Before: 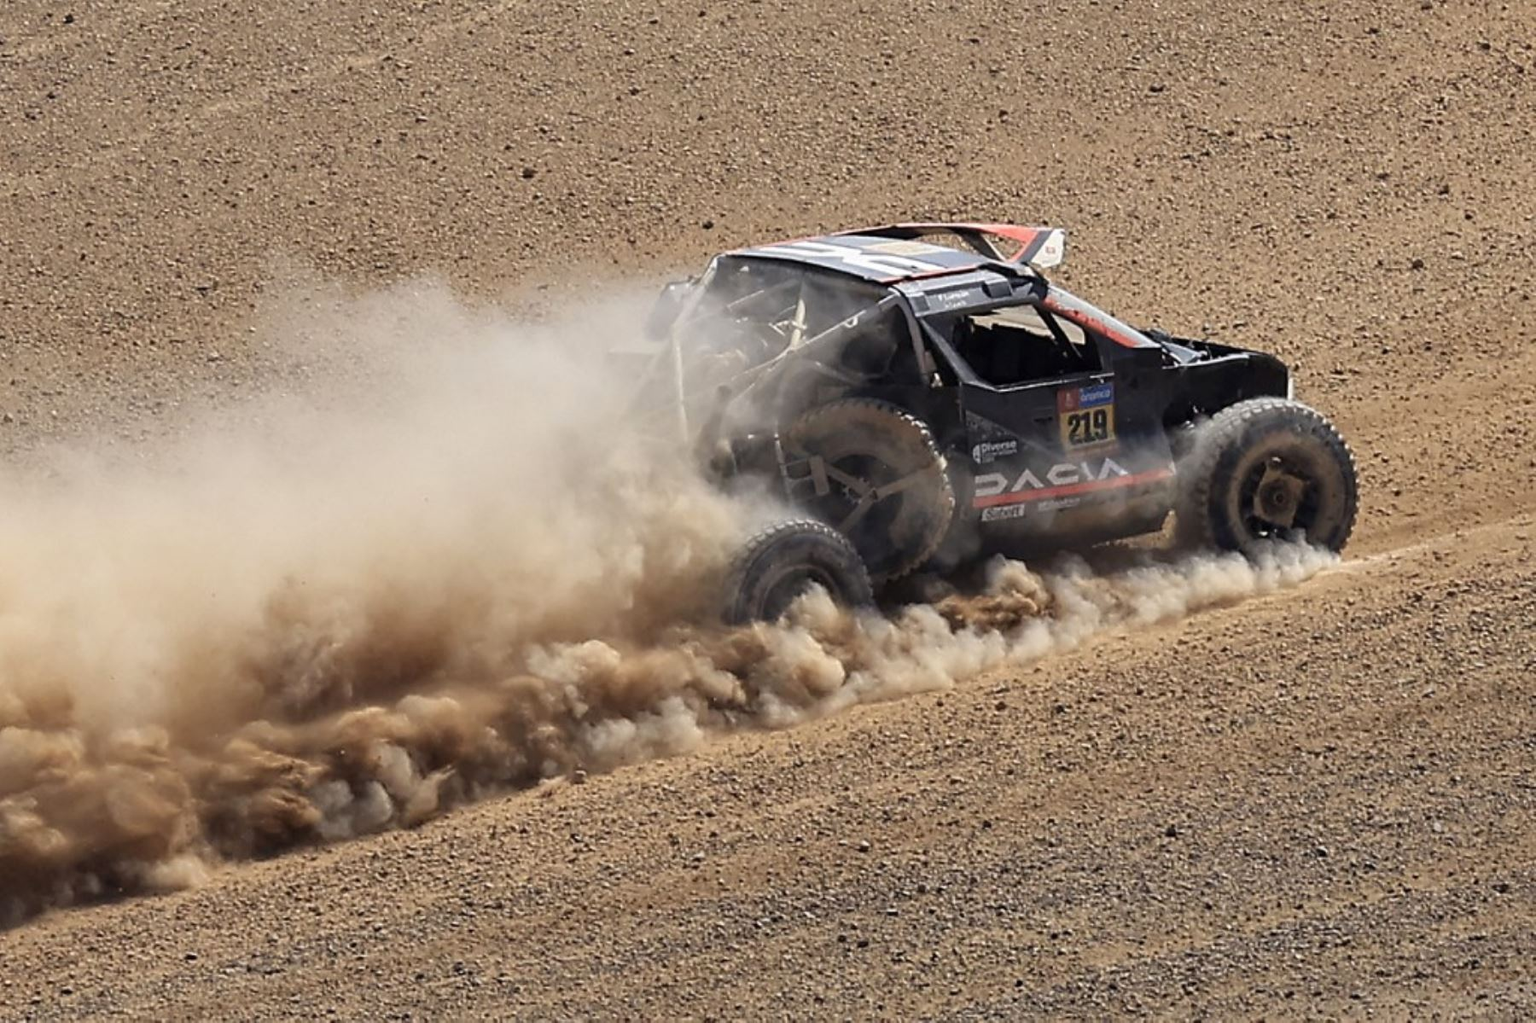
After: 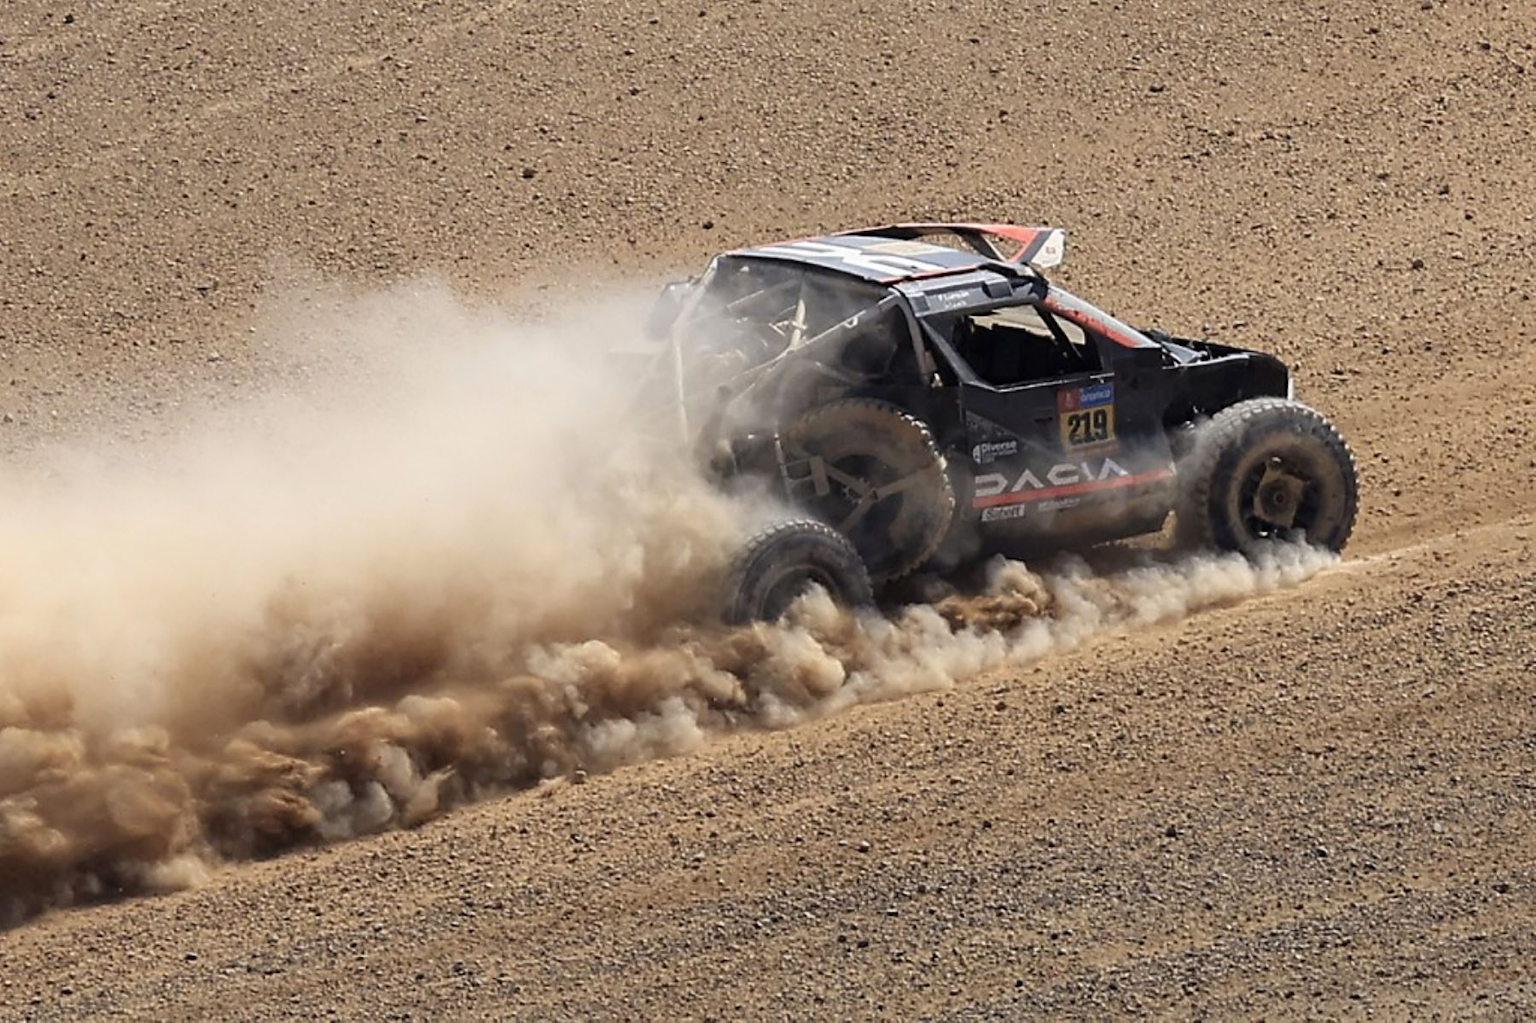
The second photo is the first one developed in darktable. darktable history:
levels: mode automatic
shadows and highlights: shadows -40.15, highlights 62.88, soften with gaussian
